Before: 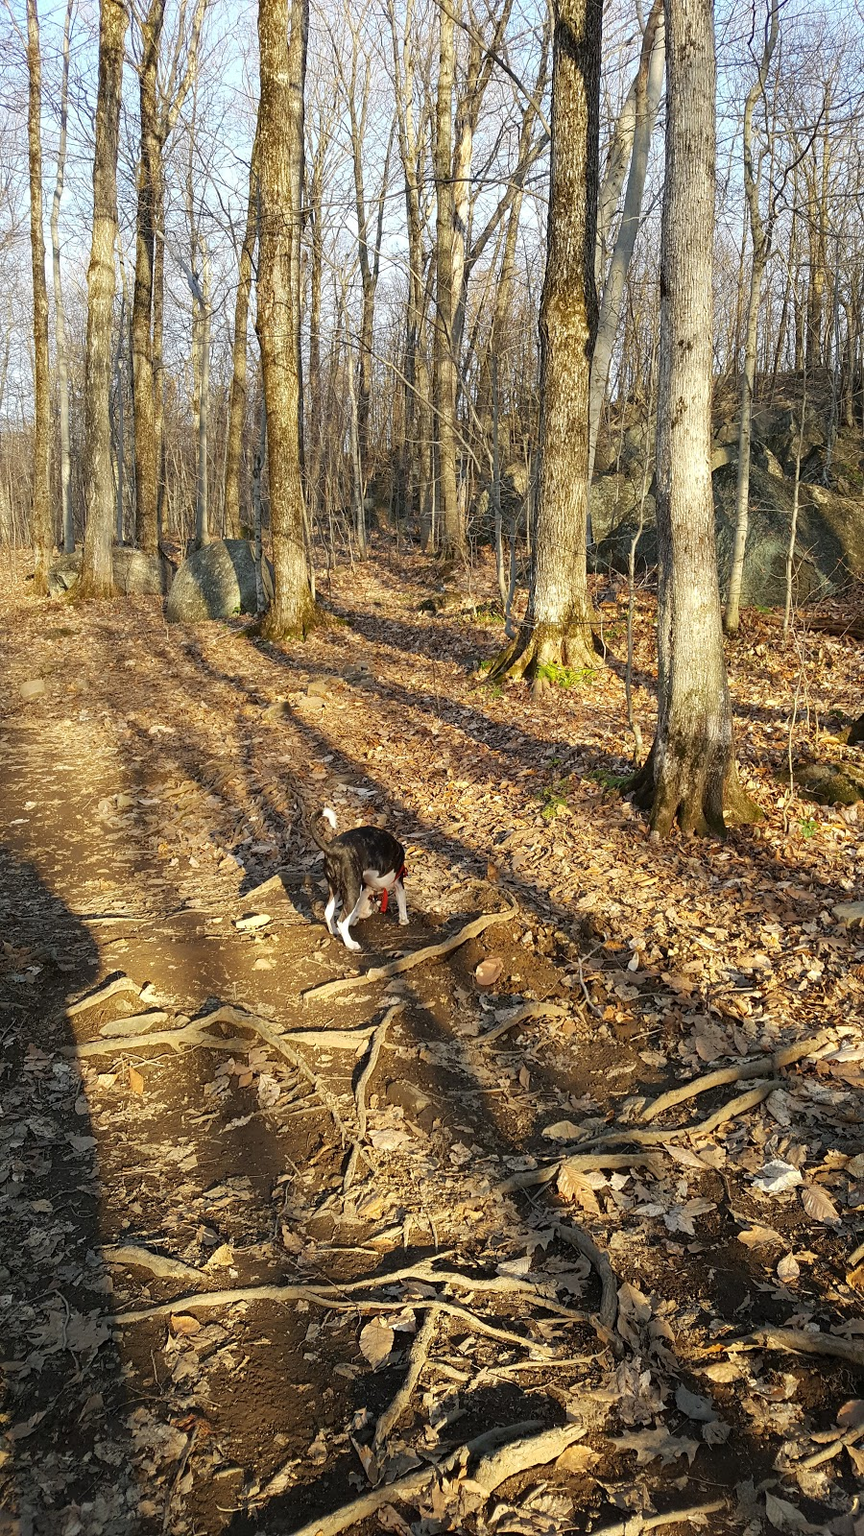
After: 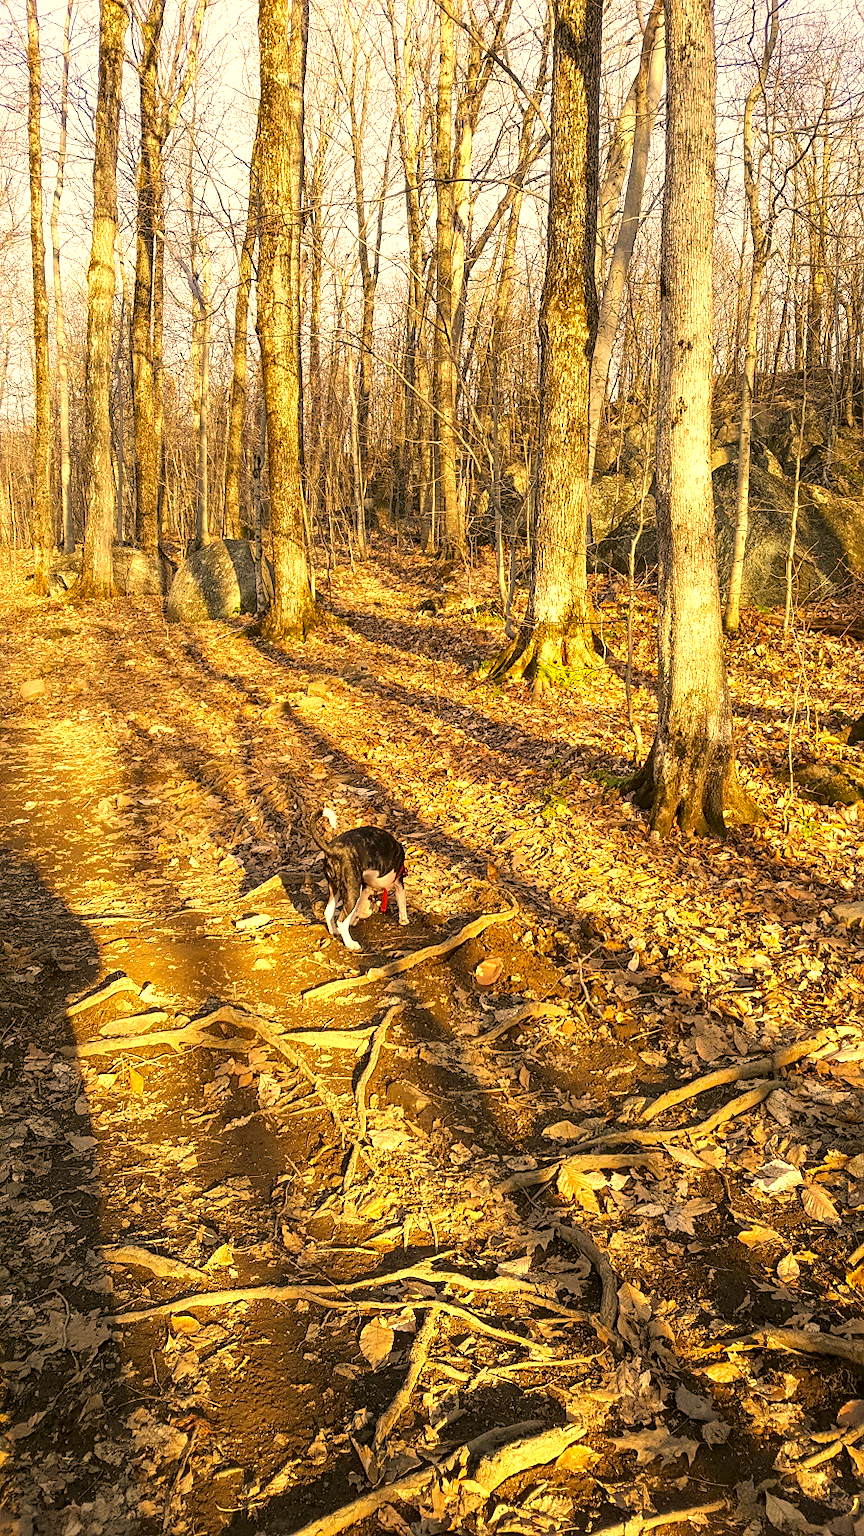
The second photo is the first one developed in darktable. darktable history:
color correction: highlights a* 17.94, highlights b* 35.39, shadows a* 1.48, shadows b* 6.42, saturation 1.01
exposure: exposure 0.6 EV, compensate highlight preservation false
sharpen: amount 0.2
local contrast: on, module defaults
